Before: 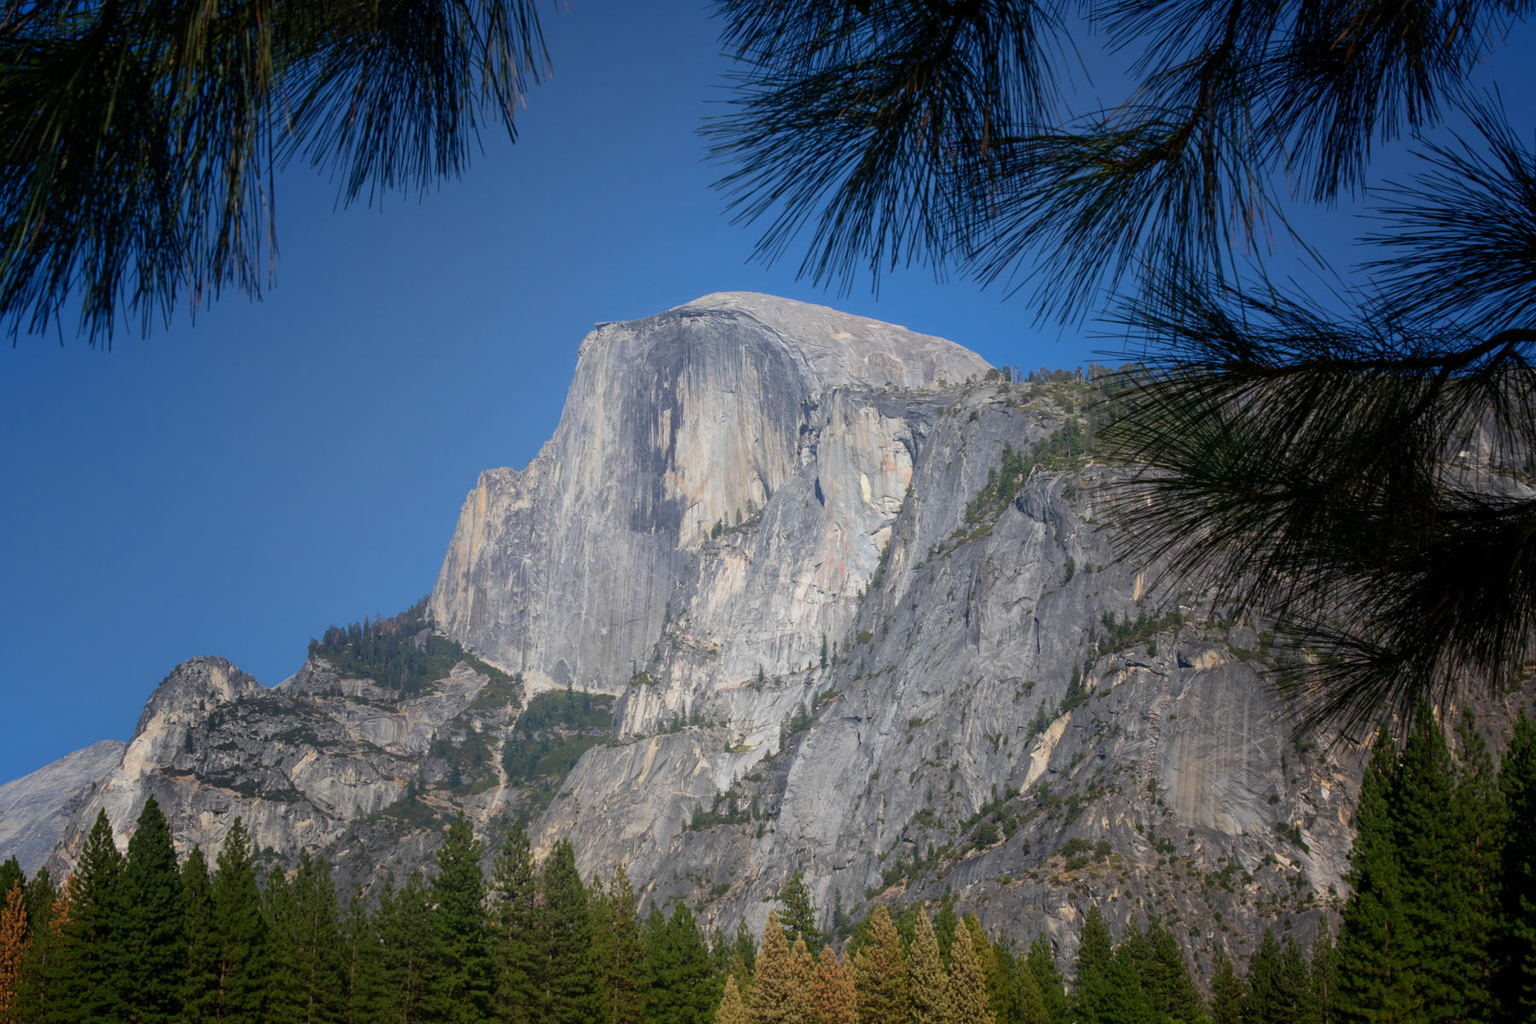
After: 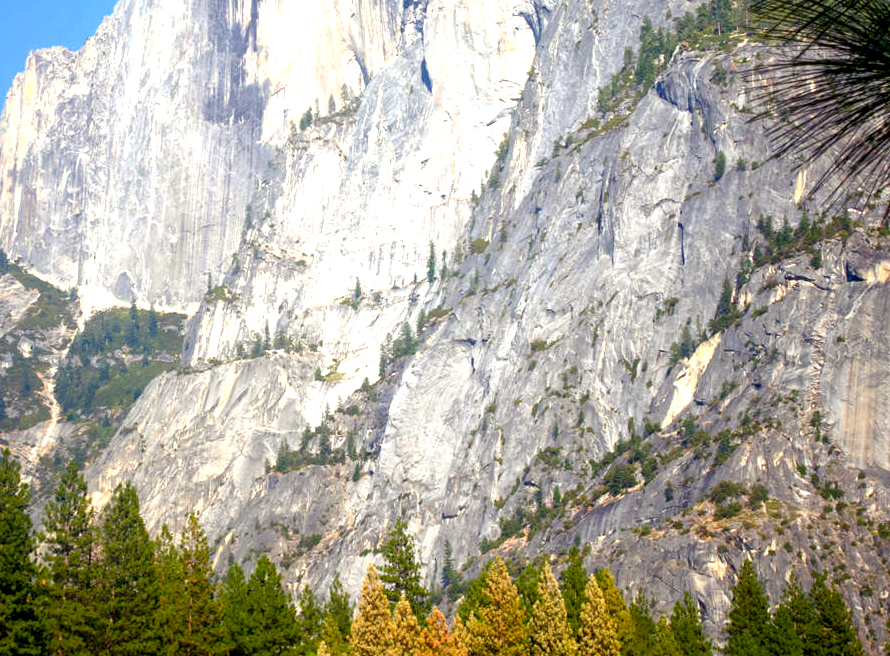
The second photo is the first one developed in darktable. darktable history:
exposure: exposure 0.943 EV, compensate highlight preservation false
crop: left 29.672%, top 41.786%, right 20.851%, bottom 3.487%
white balance: emerald 1
color balance rgb: shadows lift › luminance -21.66%, shadows lift › chroma 6.57%, shadows lift › hue 270°, power › chroma 0.68%, power › hue 60°, highlights gain › luminance 6.08%, highlights gain › chroma 1.33%, highlights gain › hue 90°, global offset › luminance -0.87%, perceptual saturation grading › global saturation 26.86%, perceptual saturation grading › highlights -28.39%, perceptual saturation grading › mid-tones 15.22%, perceptual saturation grading › shadows 33.98%, perceptual brilliance grading › highlights 10%, perceptual brilliance grading › mid-tones 5%
